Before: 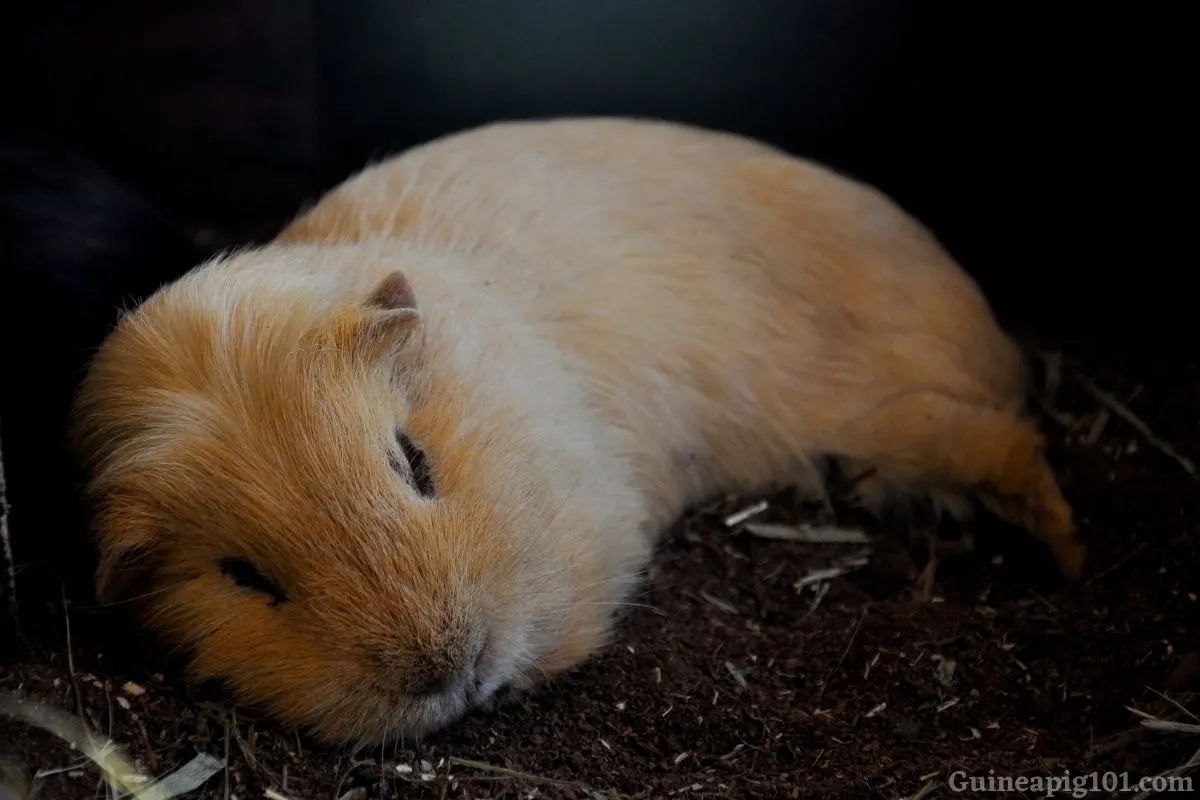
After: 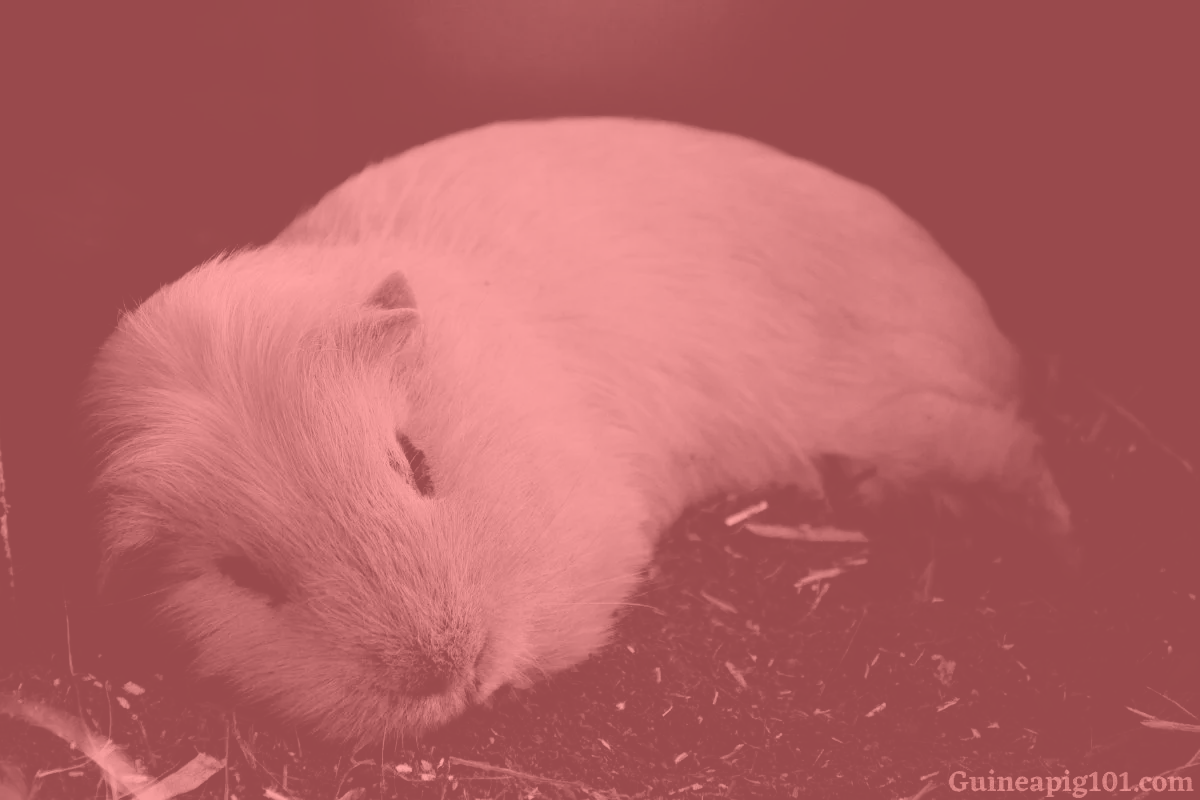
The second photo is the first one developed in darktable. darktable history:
colorize: saturation 51%, source mix 50.67%, lightness 50.67%
filmic rgb: black relative exposure -7.65 EV, white relative exposure 4.56 EV, hardness 3.61, color science v6 (2022)
